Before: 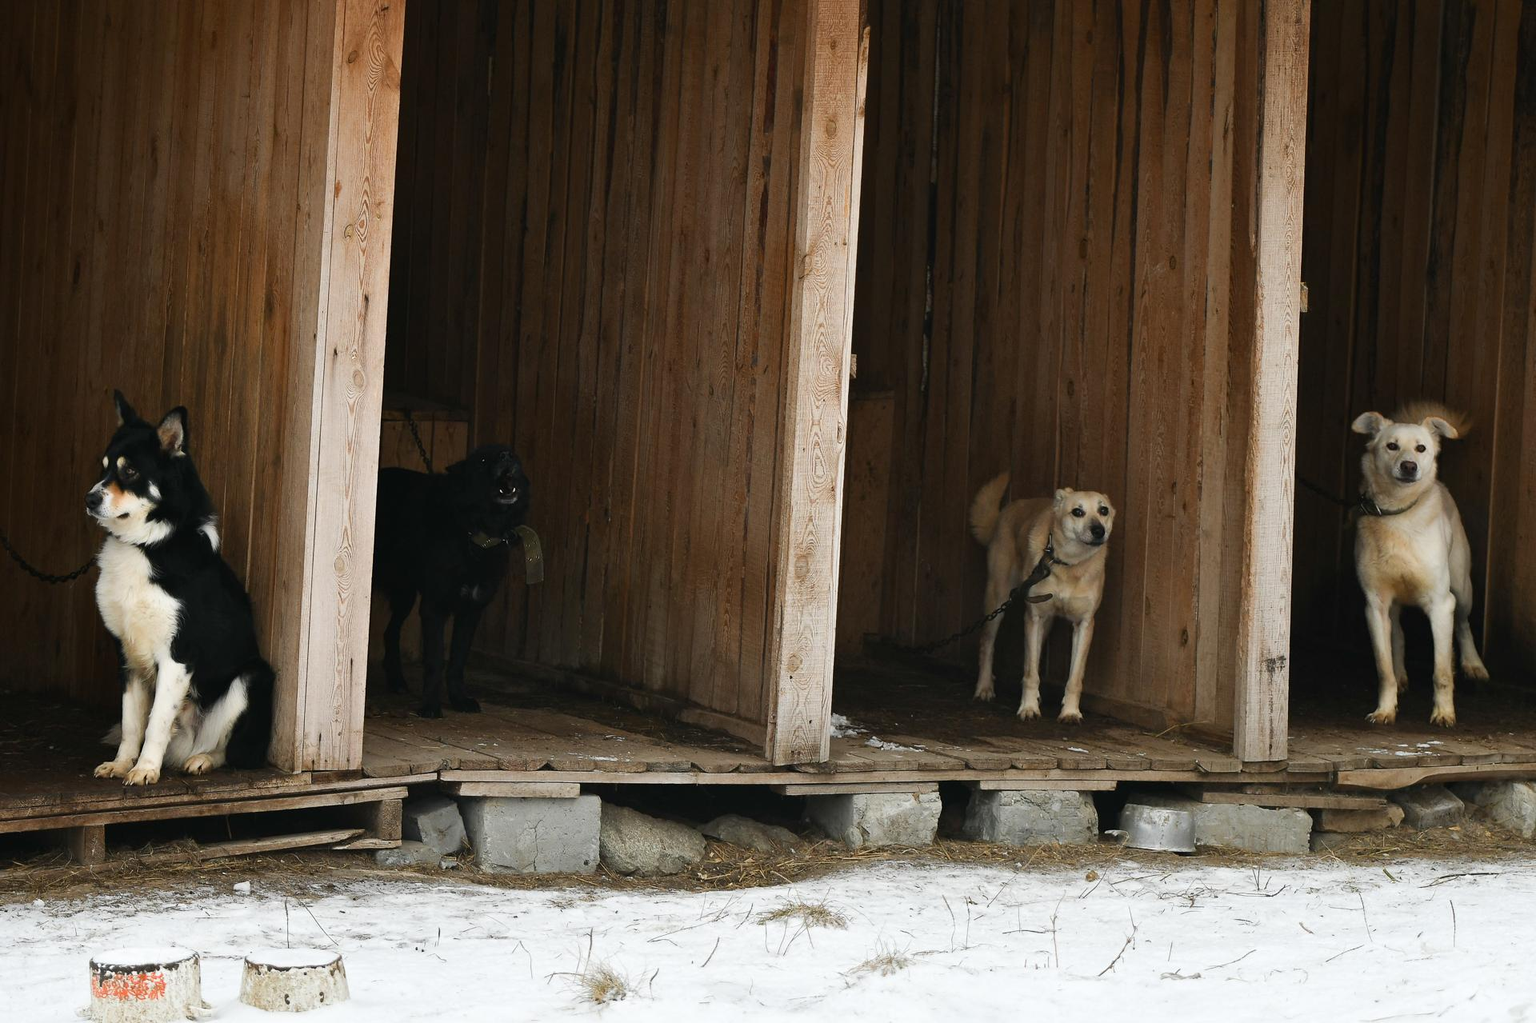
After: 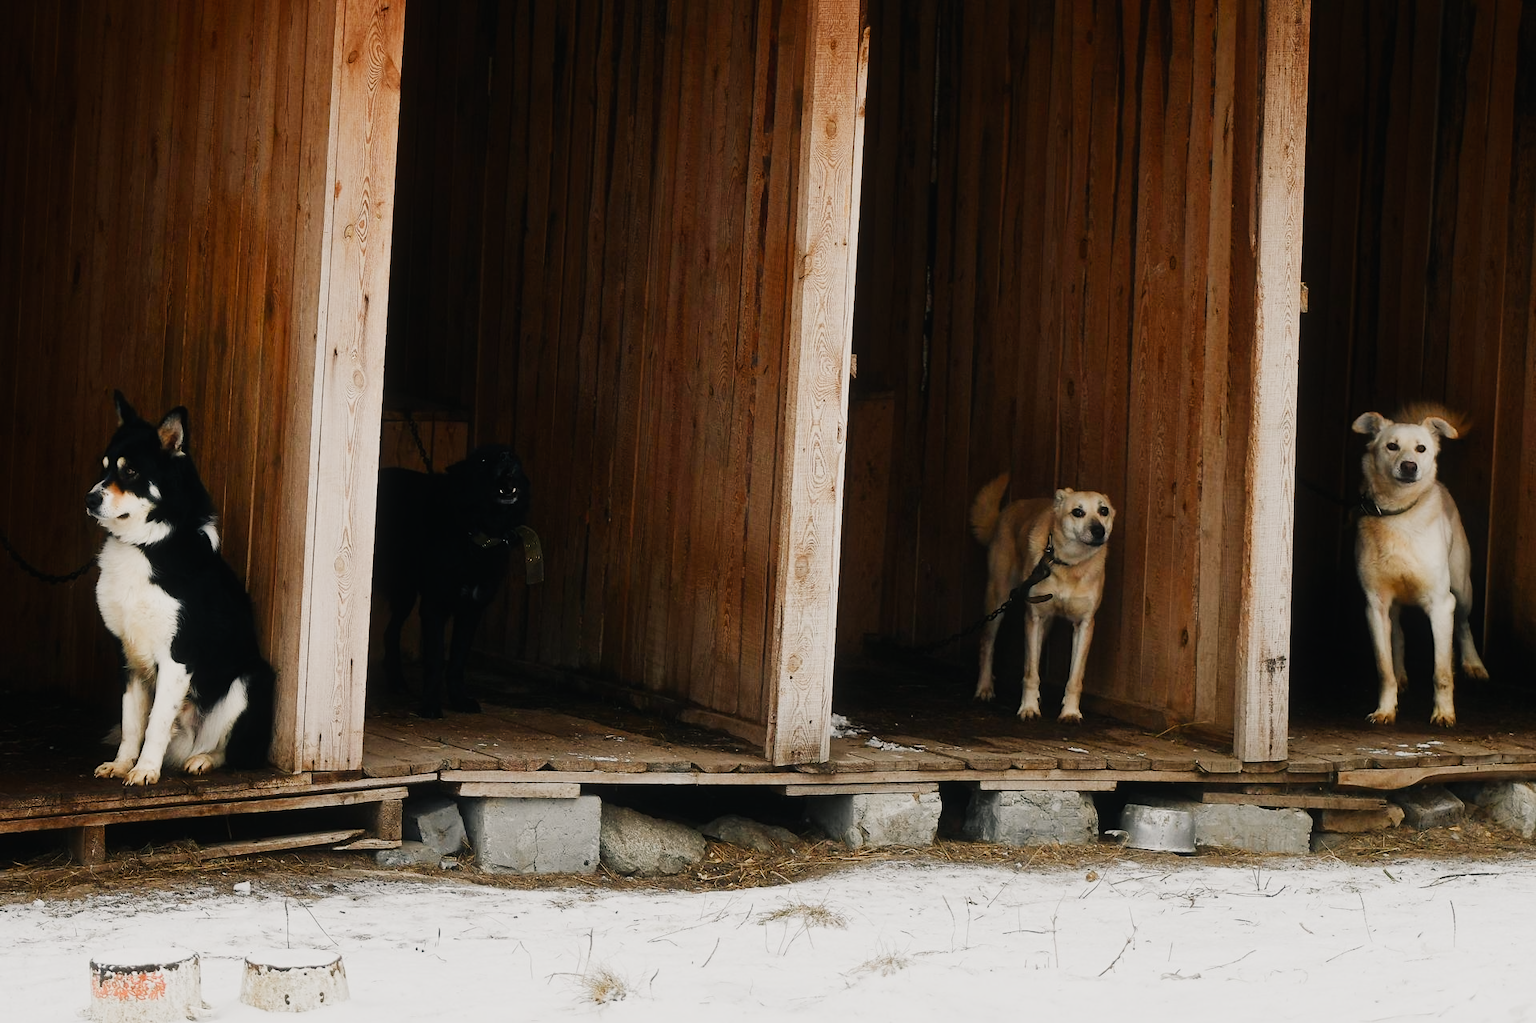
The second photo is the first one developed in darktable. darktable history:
contrast equalizer "soft": y [[0.5, 0.5, 0.468, 0.5, 0.5, 0.5], [0.5 ×6], [0.5 ×6], [0 ×6], [0 ×6]]
color equalizer "creative | pacific": saturation › orange 1.03, saturation › yellow 0.883, saturation › green 0.883, saturation › blue 1.08, saturation › magenta 1.05, hue › orange -4.88, hue › green 8.78, brightness › red 1.06, brightness › orange 1.08, brightness › yellow 0.916, brightness › green 0.916, brightness › cyan 1.04, brightness › blue 1.12, brightness › magenta 1.07
diffuse or sharpen "bloom 10%": radius span 32, 1st order speed 50%, 2nd order speed 50%, 3rd order speed 50%, 4th order speed 50% | blend: blend mode normal, opacity 10%; mask: uniform (no mask)
rgb primaries "creative|atlantic": red hue -0.035, red purity 0.95, green hue 0.087, green purity 1.05, blue hue -0.087, blue purity 1.1
sigmoid: contrast 1.7, skew -0.1, preserve hue 0%, red attenuation 0.1, red rotation 0.035, green attenuation 0.1, green rotation -0.017, blue attenuation 0.15, blue rotation -0.052, base primaries Rec2020
color balance rgb "creative|atlantic": shadows lift › chroma 2%, shadows lift › hue 250°, power › hue 326.4°, highlights gain › chroma 2%, highlights gain › hue 64.8°, global offset › luminance 0.5%, global offset › hue 58.8°, perceptual saturation grading › highlights -25%, perceptual saturation grading › shadows 30%, global vibrance 15%
